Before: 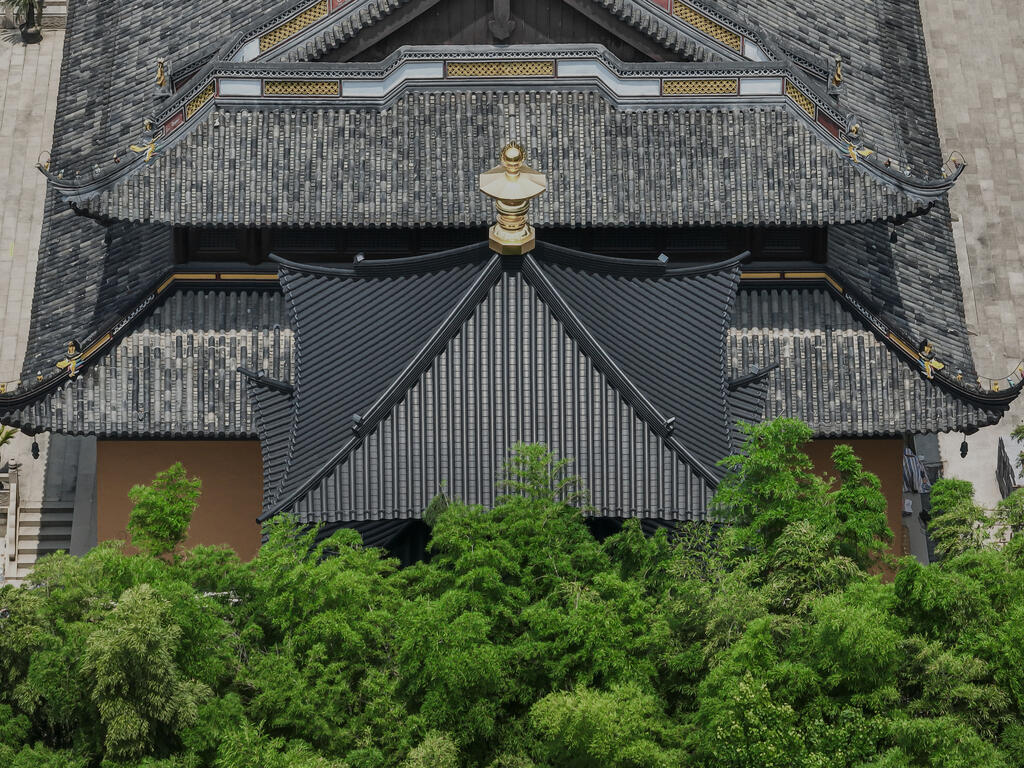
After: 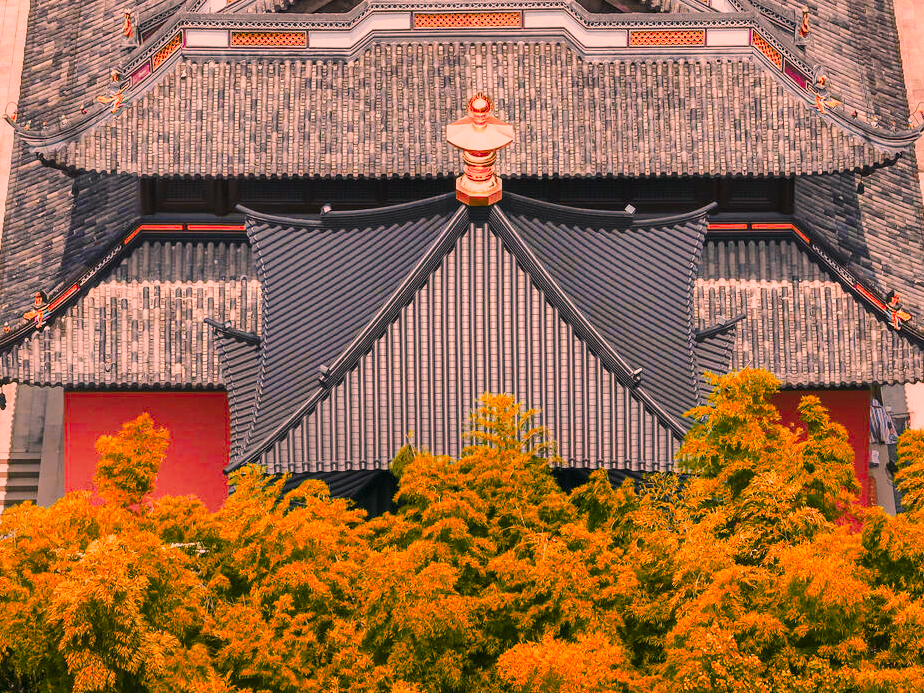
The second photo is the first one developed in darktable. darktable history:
color correction: highlights a* 17.88, highlights b* 18.79
color zones: curves: ch1 [(0.24, 0.634) (0.75, 0.5)]; ch2 [(0.253, 0.437) (0.745, 0.491)], mix 102.12%
base curve: curves: ch0 [(0, 0) (0.028, 0.03) (0.121, 0.232) (0.46, 0.748) (0.859, 0.968) (1, 1)], preserve colors none
crop: left 3.305%, top 6.436%, right 6.389%, bottom 3.258%
shadows and highlights: on, module defaults
exposure: exposure 0.376 EV, compensate highlight preservation false
contrast brightness saturation: saturation 0.18
